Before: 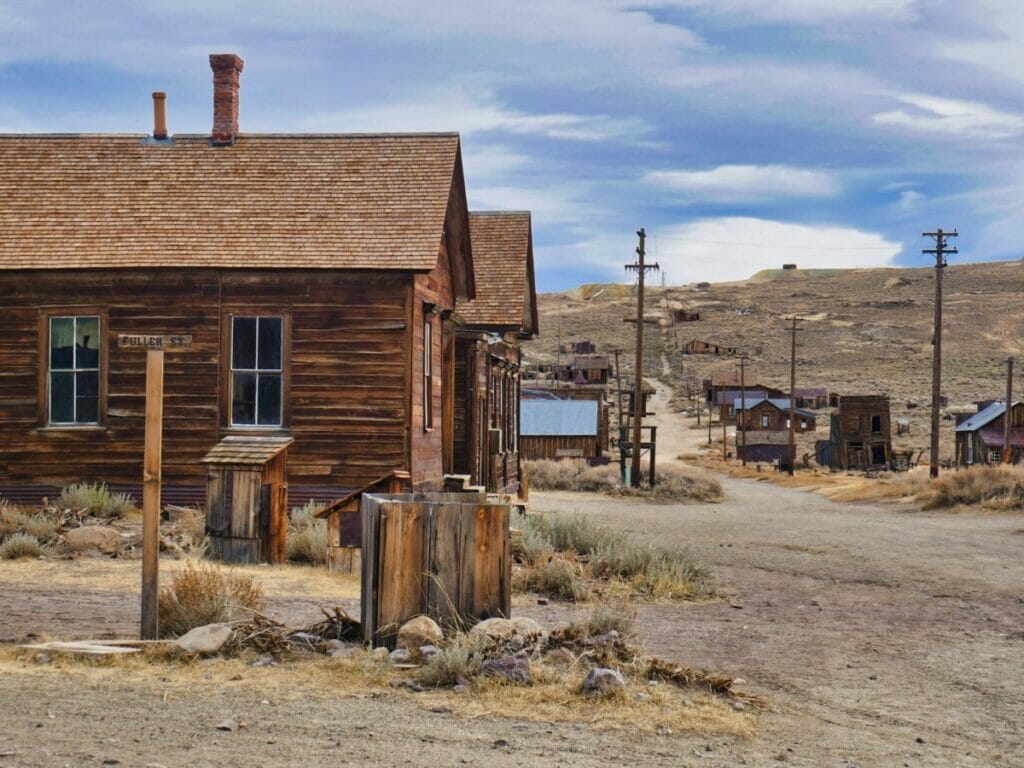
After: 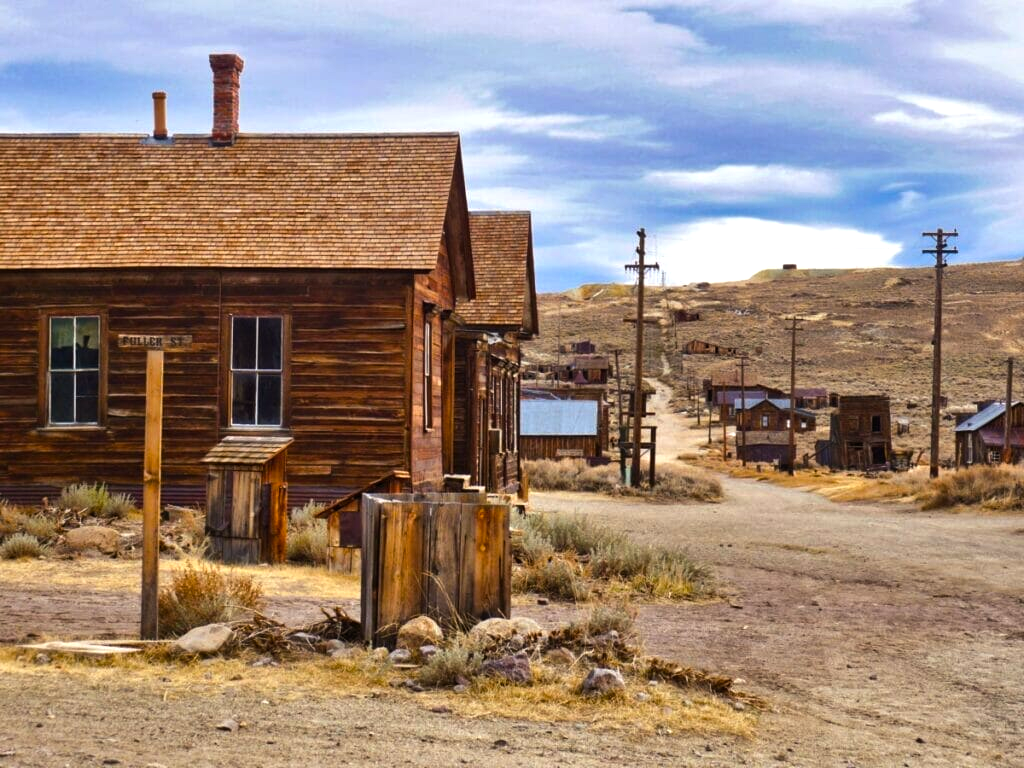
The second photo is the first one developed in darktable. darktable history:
color balance rgb: power › chroma 1.038%, power › hue 28.89°, perceptual saturation grading › global saturation 25.3%, perceptual brilliance grading › highlights 15.745%, perceptual brilliance grading › mid-tones 5.899%, perceptual brilliance grading › shadows -15.193%, global vibrance 10.719%
